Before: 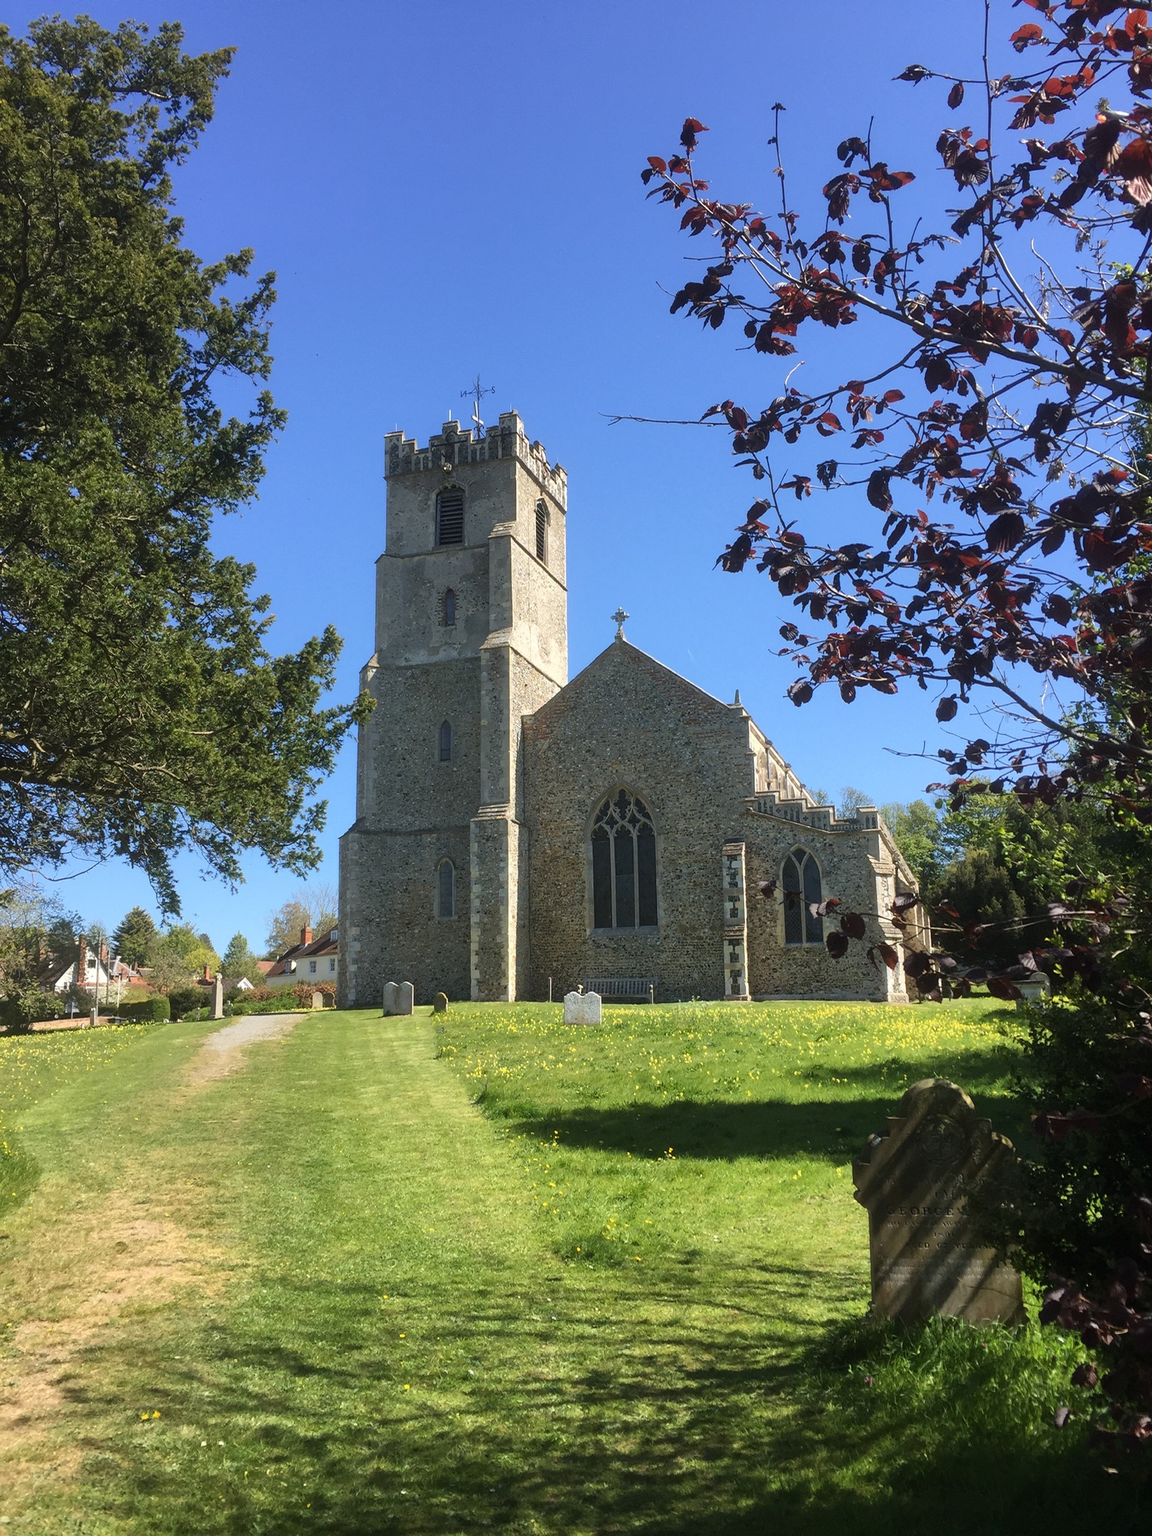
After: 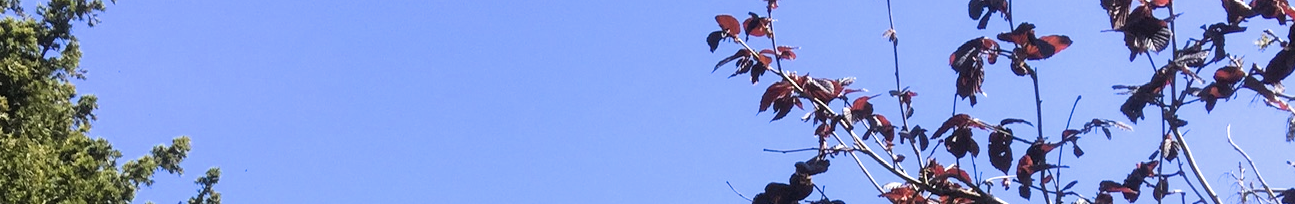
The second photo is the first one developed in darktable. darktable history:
filmic rgb: black relative exposure -8.07 EV, white relative exposure 3 EV, hardness 5.35, contrast 1.25
crop and rotate: left 9.644%, top 9.491%, right 6.021%, bottom 80.509%
exposure: black level correction 0.001, exposure 1 EV, compensate highlight preservation false
white balance: red 1.009, blue 0.985
shadows and highlights: shadows 25, highlights -25
